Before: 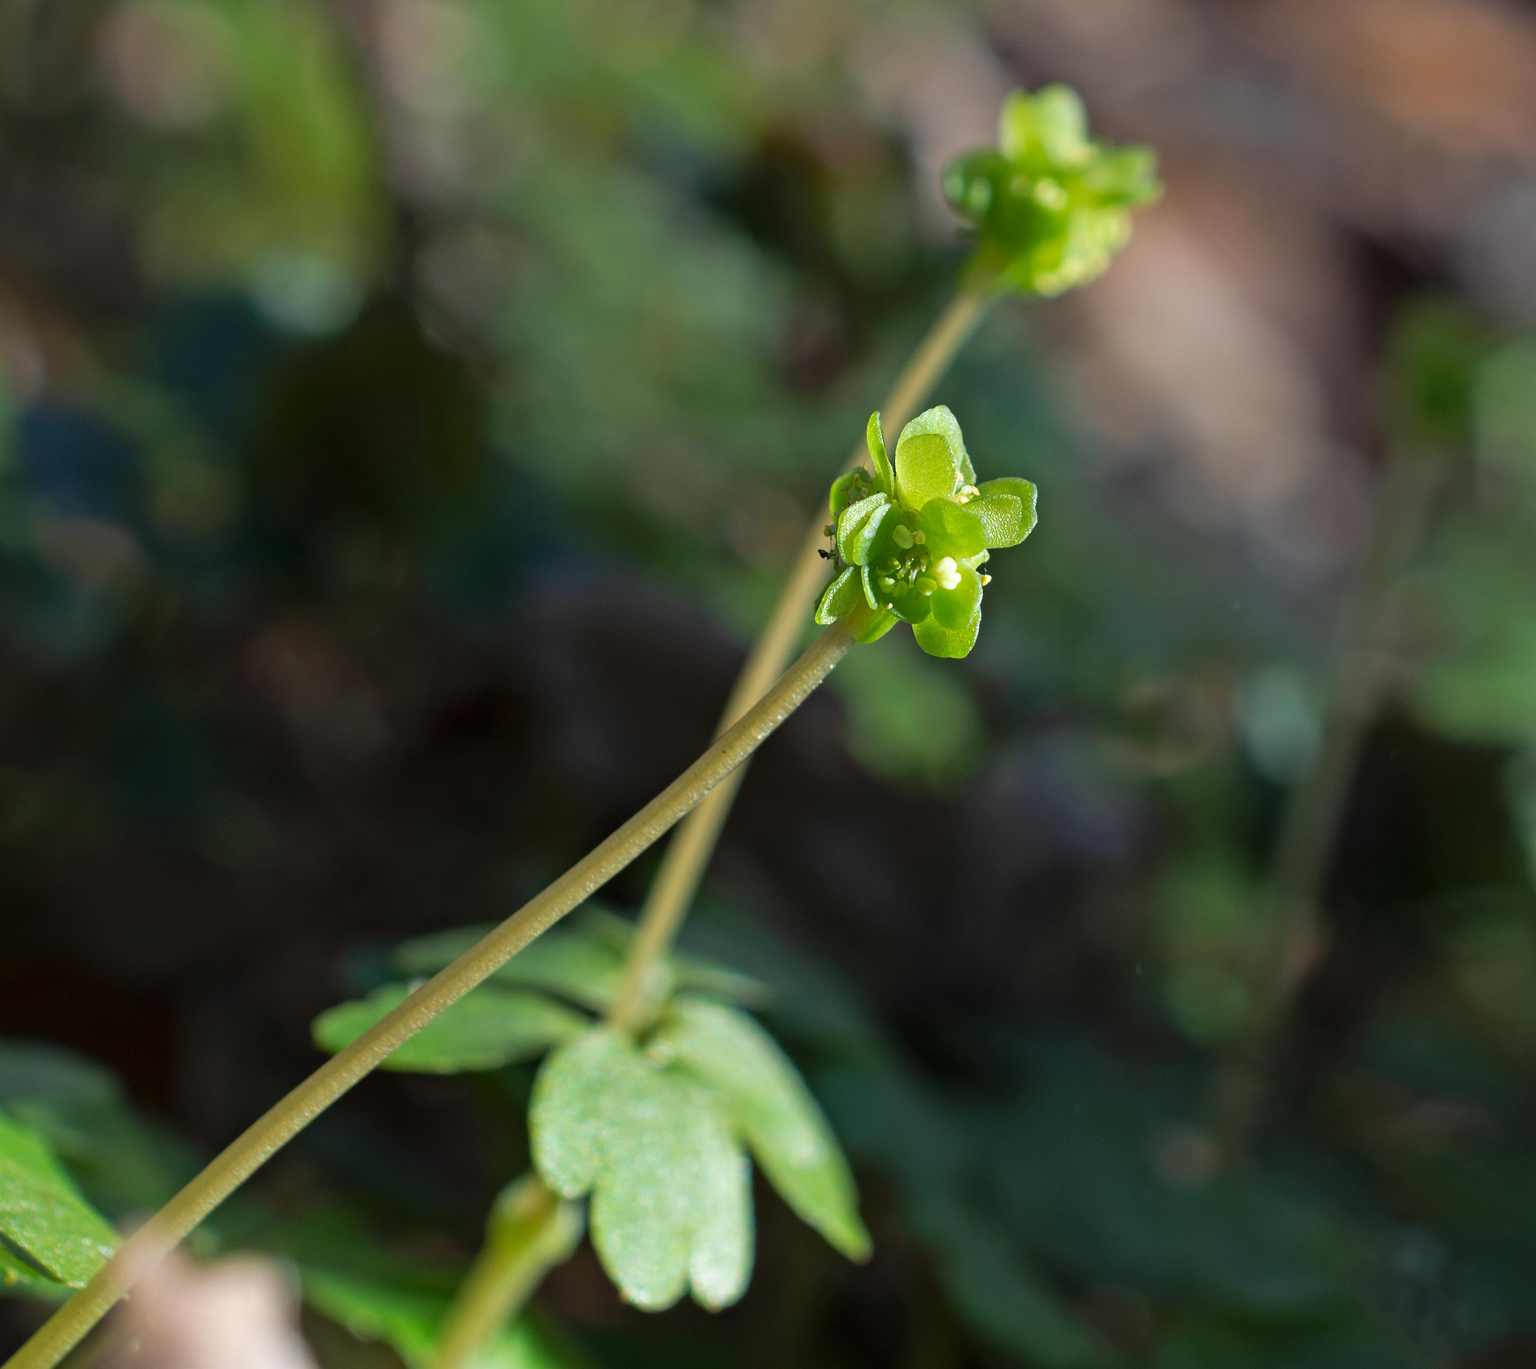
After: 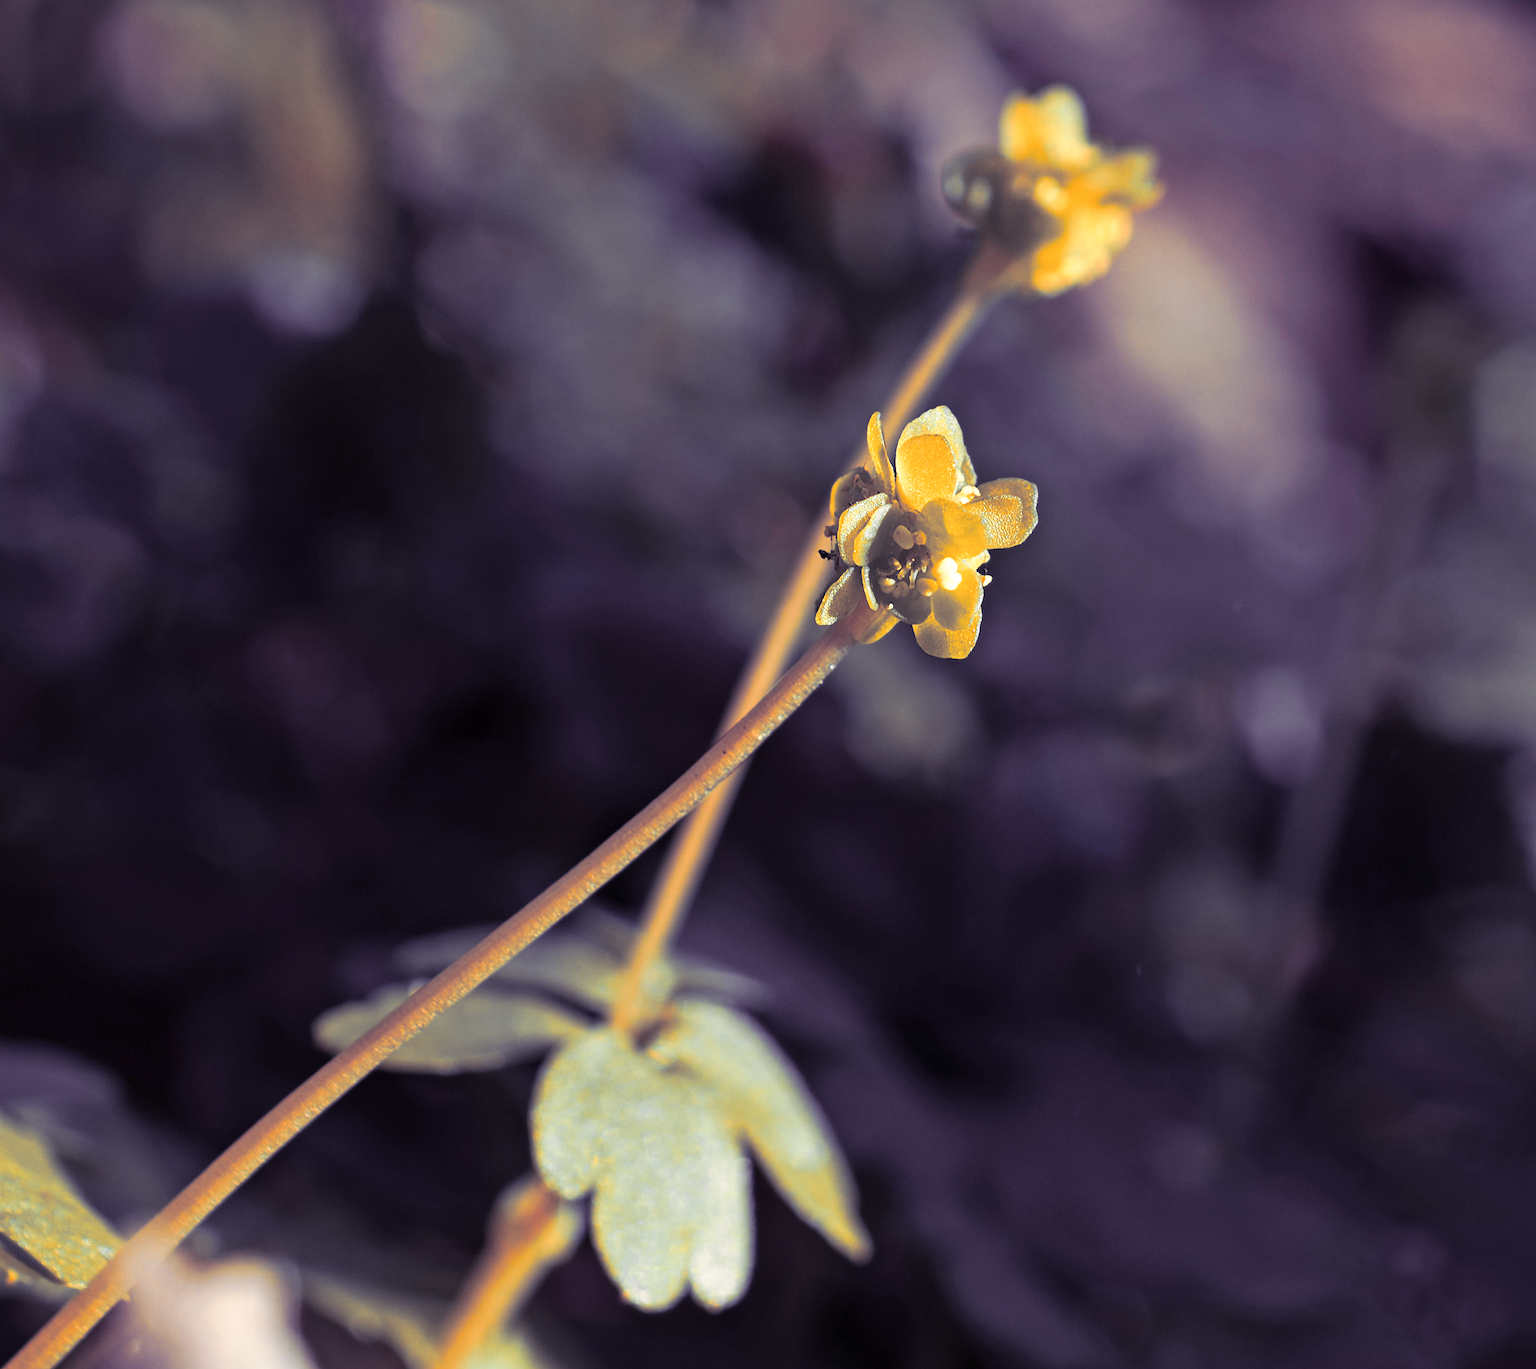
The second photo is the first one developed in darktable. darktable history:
split-toning: shadows › hue 255.6°, shadows › saturation 0.66, highlights › hue 43.2°, highlights › saturation 0.68, balance -50.1
color zones: curves: ch0 [(0.009, 0.528) (0.136, 0.6) (0.255, 0.586) (0.39, 0.528) (0.522, 0.584) (0.686, 0.736) (0.849, 0.561)]; ch1 [(0.045, 0.781) (0.14, 0.416) (0.257, 0.695) (0.442, 0.032) (0.738, 0.338) (0.818, 0.632) (0.891, 0.741) (1, 0.704)]; ch2 [(0, 0.667) (0.141, 0.52) (0.26, 0.37) (0.474, 0.432) (0.743, 0.286)]
